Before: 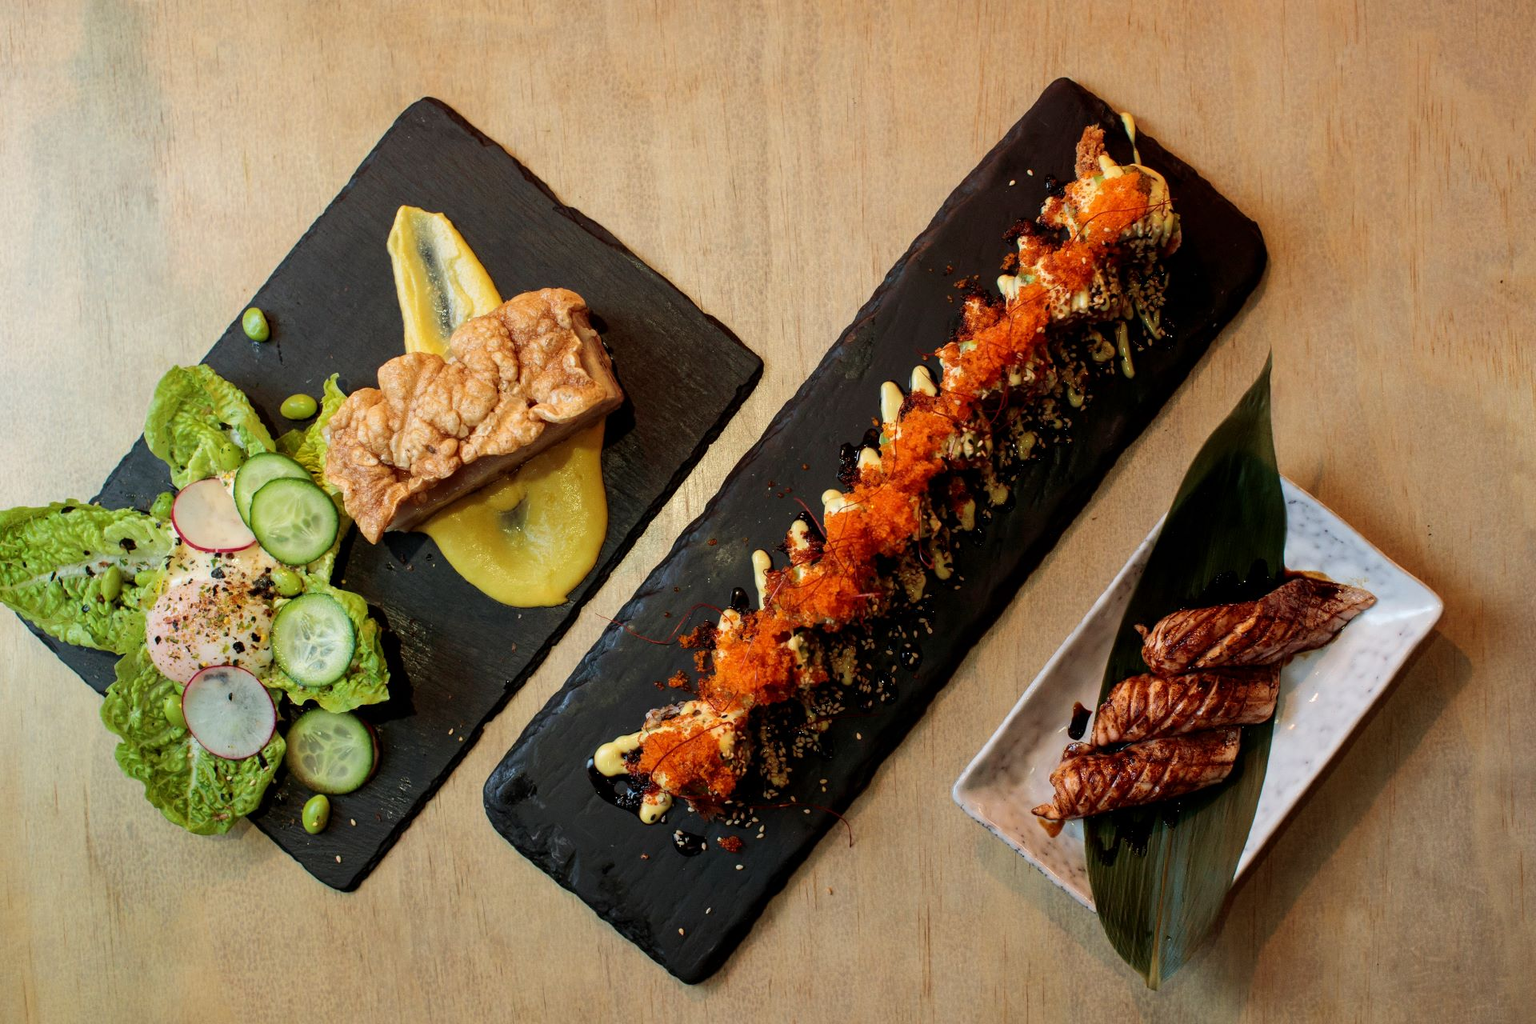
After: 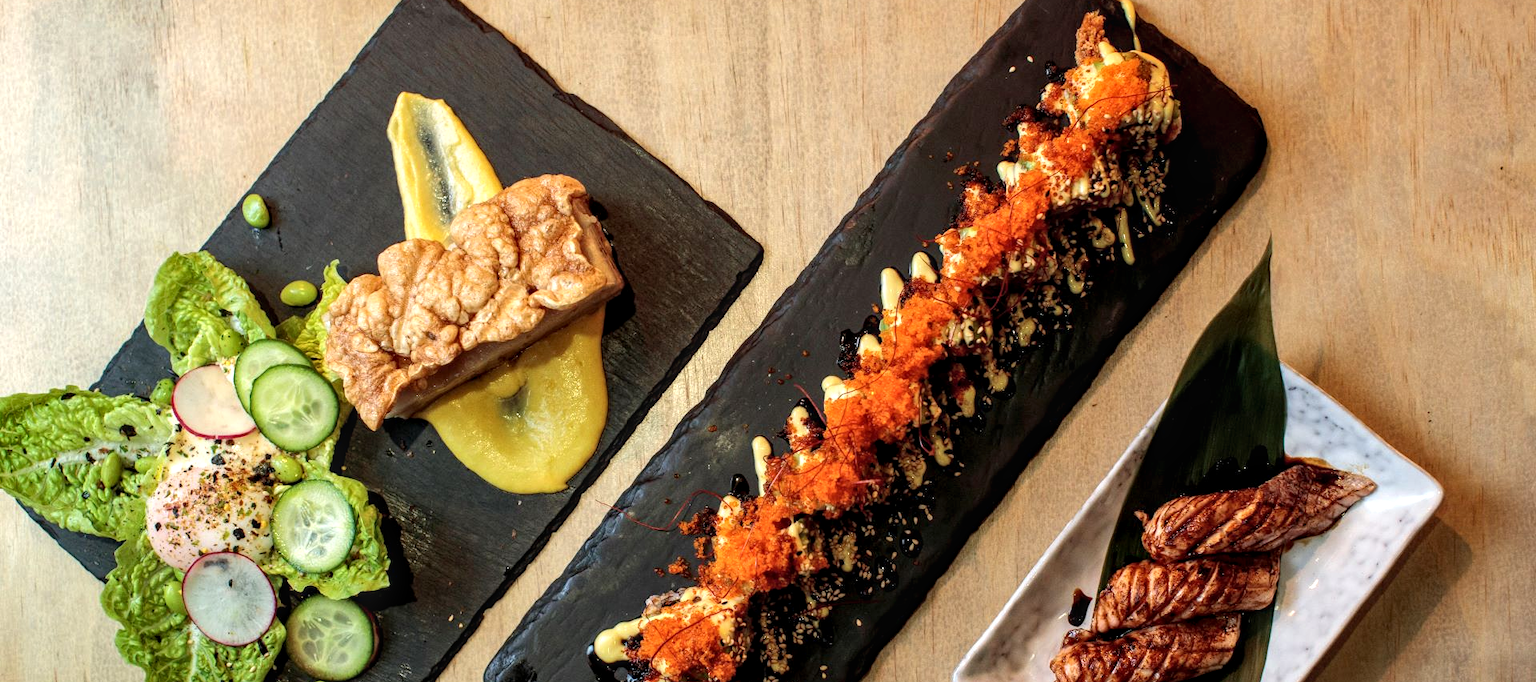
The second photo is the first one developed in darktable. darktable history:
crop: top 11.166%, bottom 22.168%
local contrast: on, module defaults
shadows and highlights: shadows 37.27, highlights -28.18, soften with gaussian
color balance: contrast fulcrum 17.78%
contrast brightness saturation: saturation -0.05
exposure: black level correction 0.001, exposure 0.5 EV, compensate exposure bias true, compensate highlight preservation false
